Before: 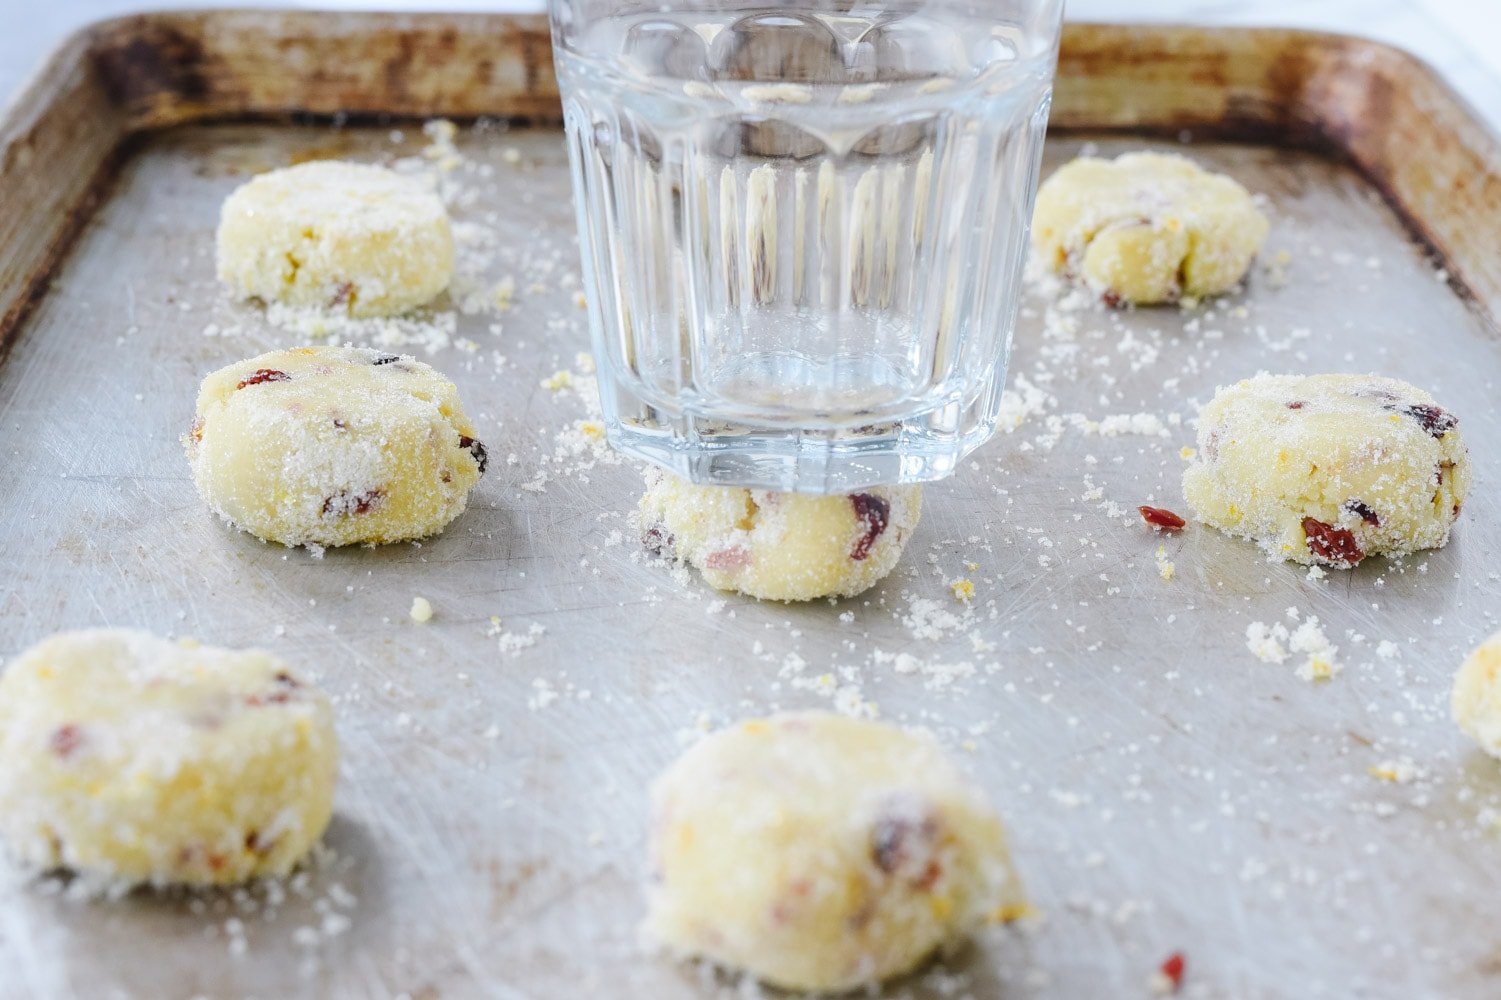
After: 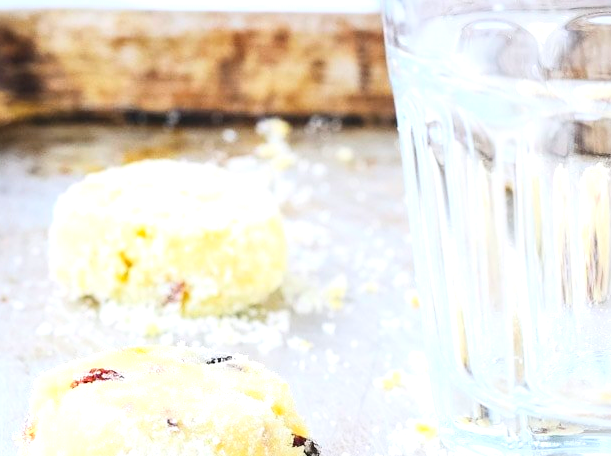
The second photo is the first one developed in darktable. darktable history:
crop and rotate: left 11.191%, top 0.108%, right 48.079%, bottom 54.208%
contrast brightness saturation: contrast 0.198, brightness 0.147, saturation 0.144
exposure: black level correction 0, exposure 0.703 EV, compensate highlight preservation false
